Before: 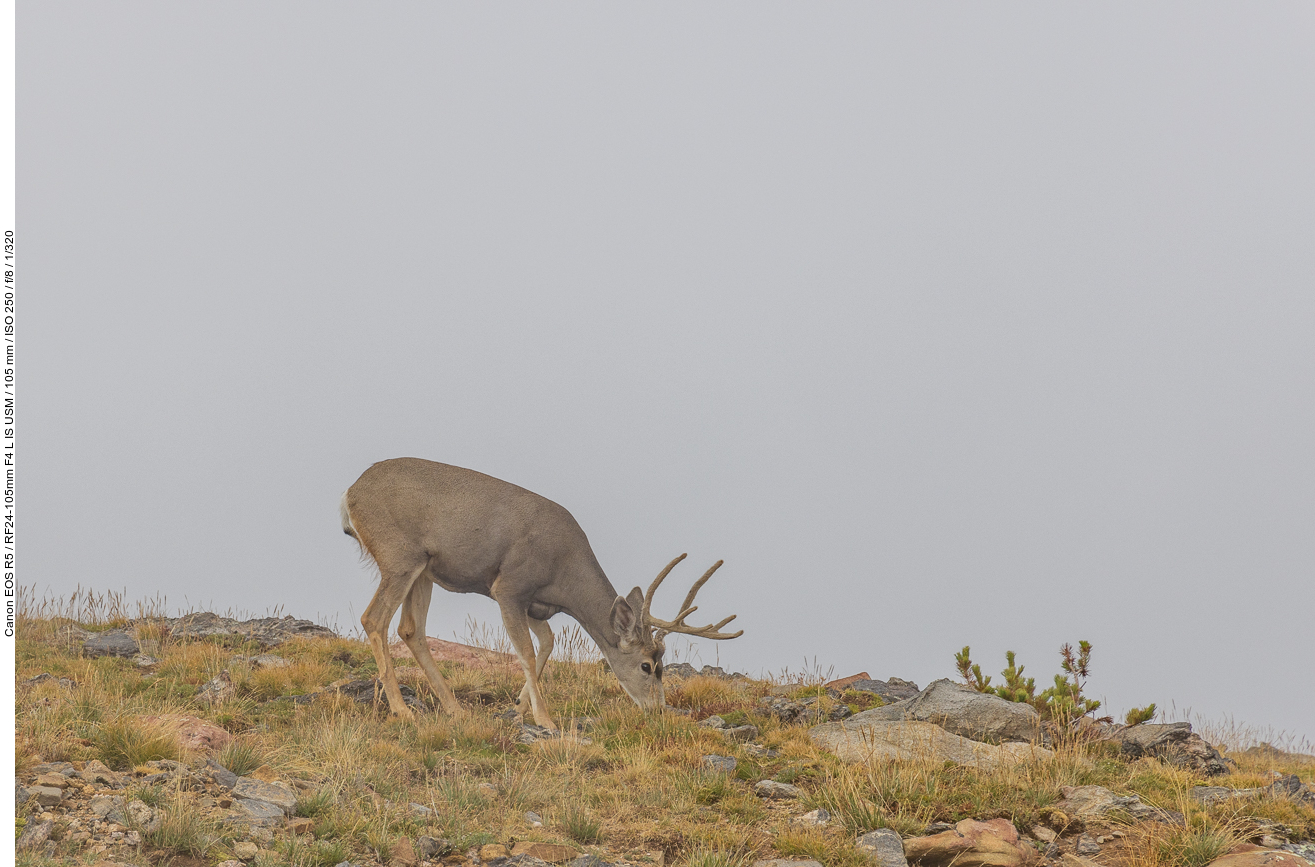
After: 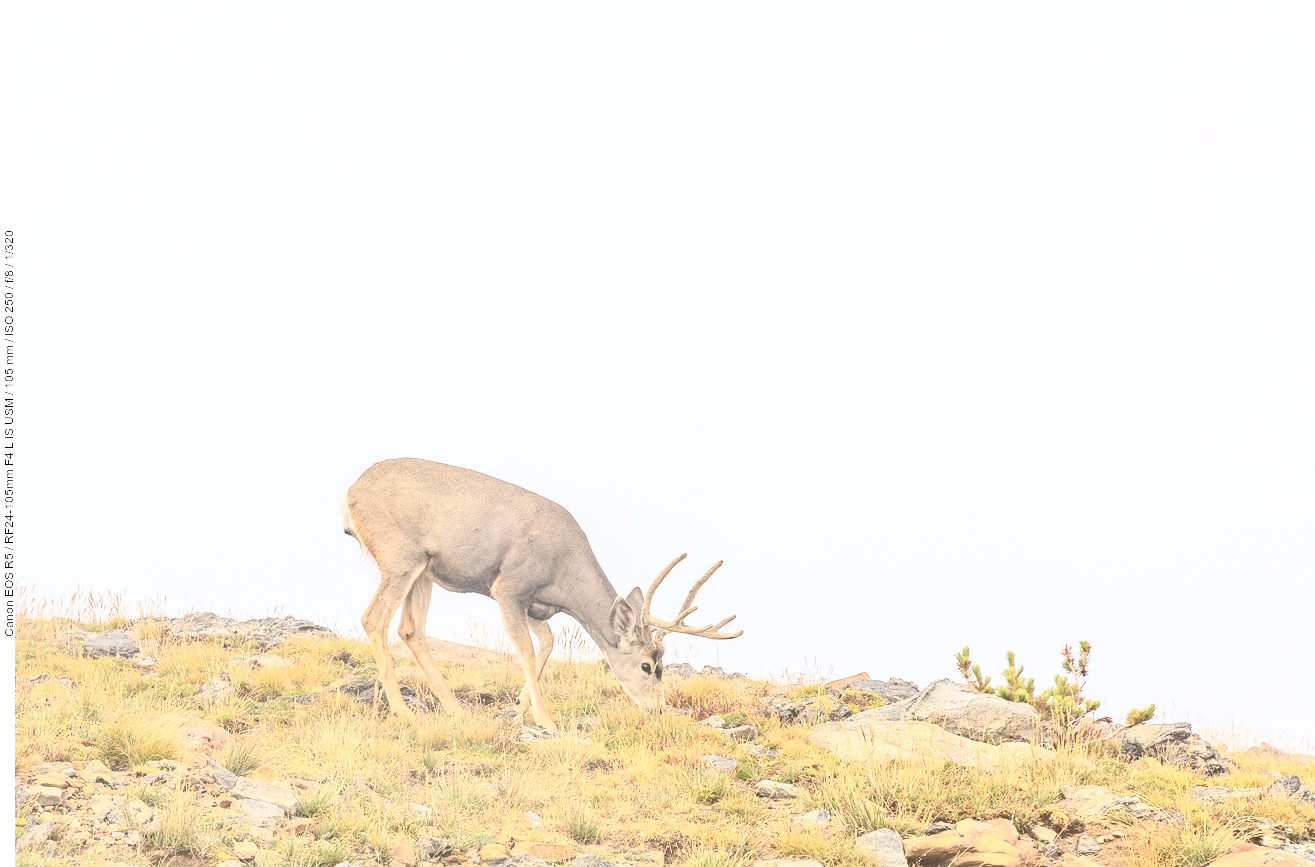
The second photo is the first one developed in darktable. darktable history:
exposure: exposure 0.781 EV, compensate highlight preservation false
contrast brightness saturation: contrast 0.377, brightness 0.531
